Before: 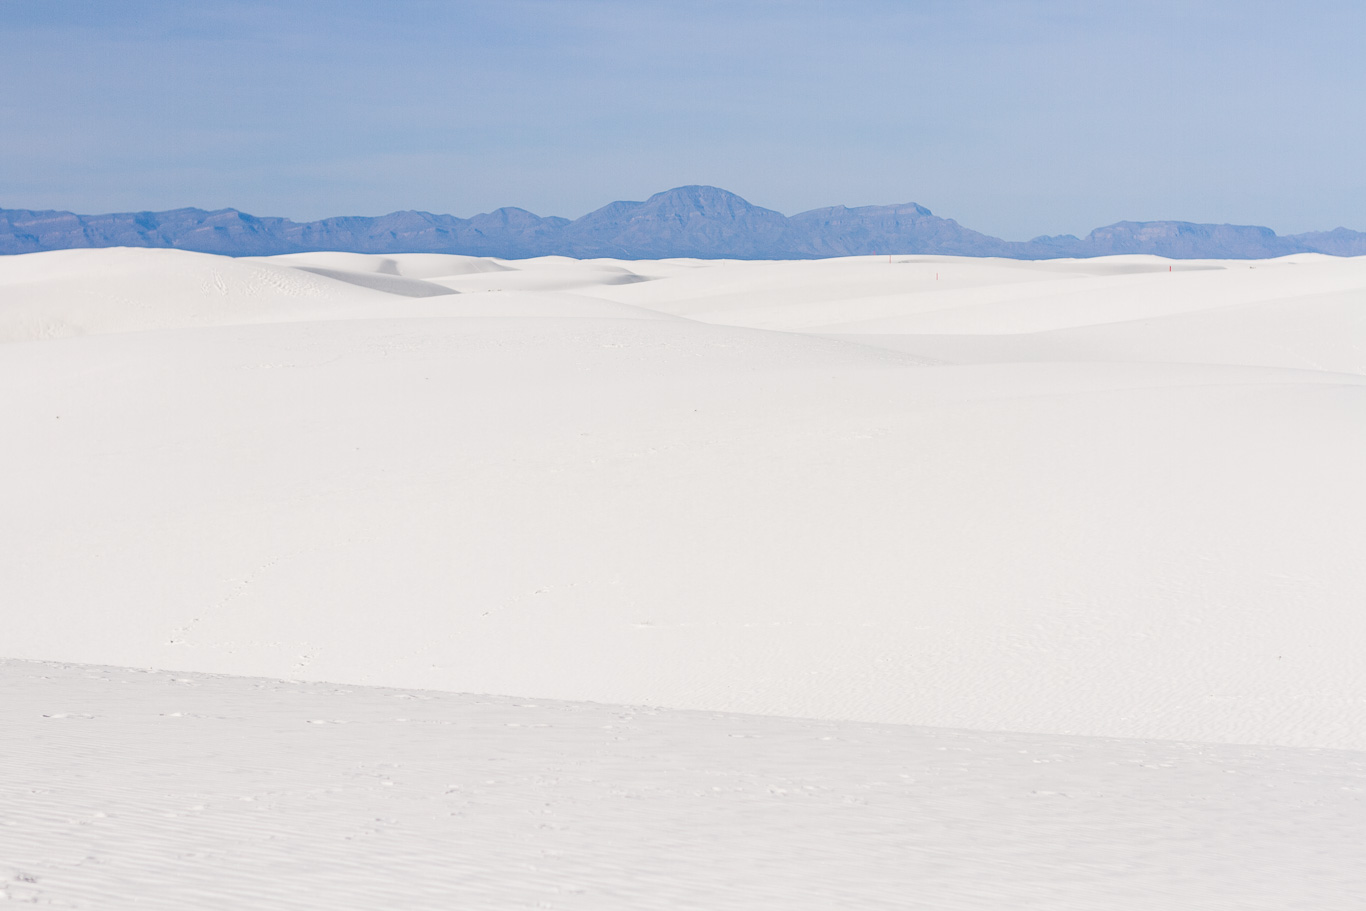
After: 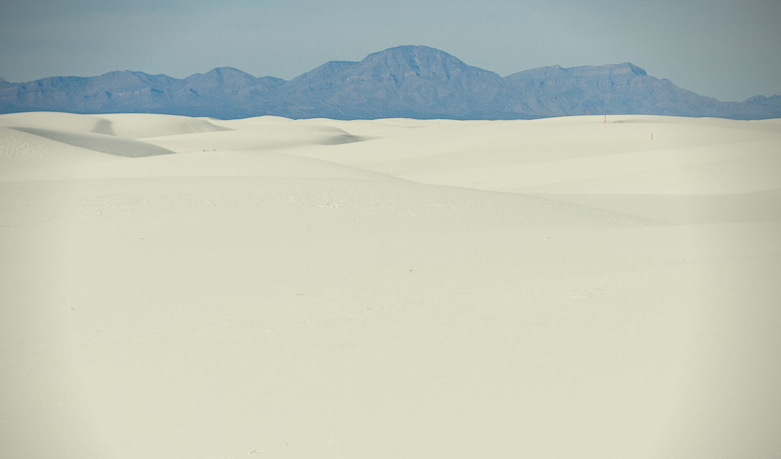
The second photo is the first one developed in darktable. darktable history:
vignetting: brightness -0.629, saturation -0.007, center (-0.028, 0.239)
crop: left 20.932%, top 15.471%, right 21.848%, bottom 34.081%
base curve: exposure shift 0, preserve colors none
color balance: lift [1.005, 0.99, 1.007, 1.01], gamma [1, 1.034, 1.032, 0.966], gain [0.873, 1.055, 1.067, 0.933]
